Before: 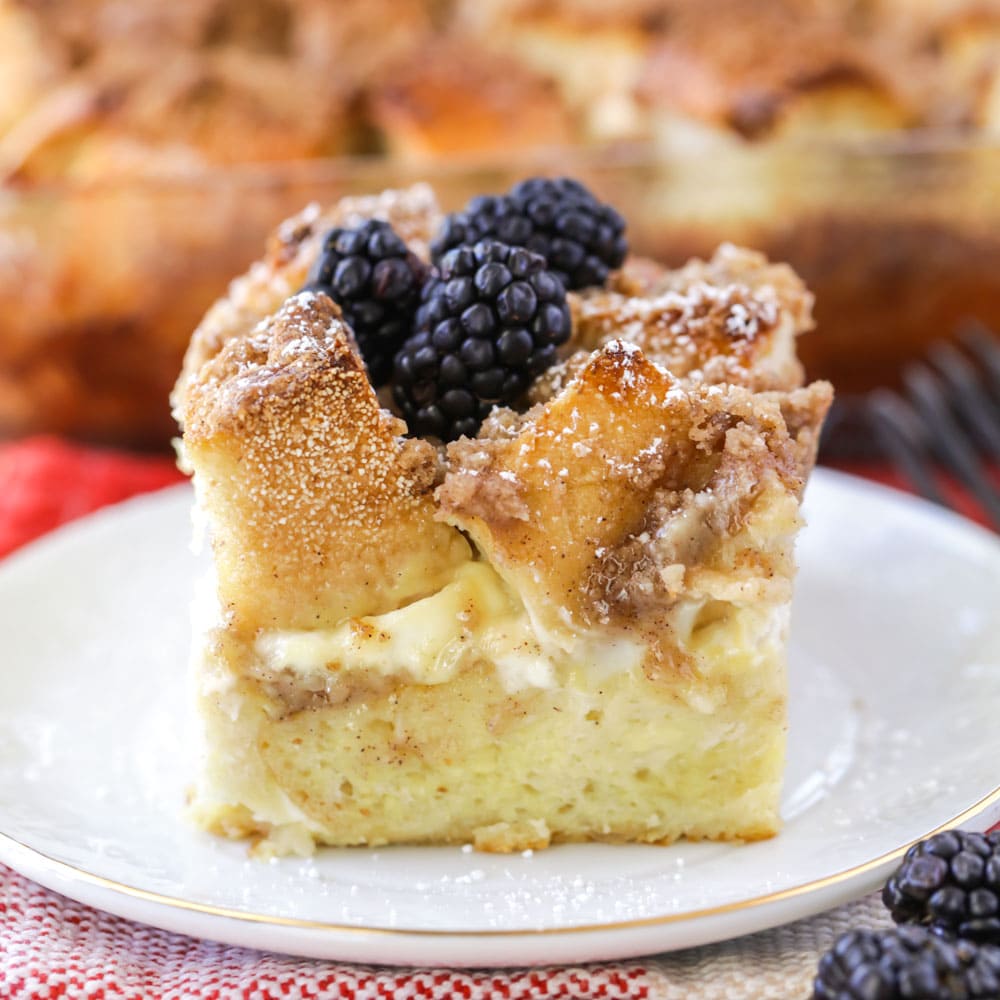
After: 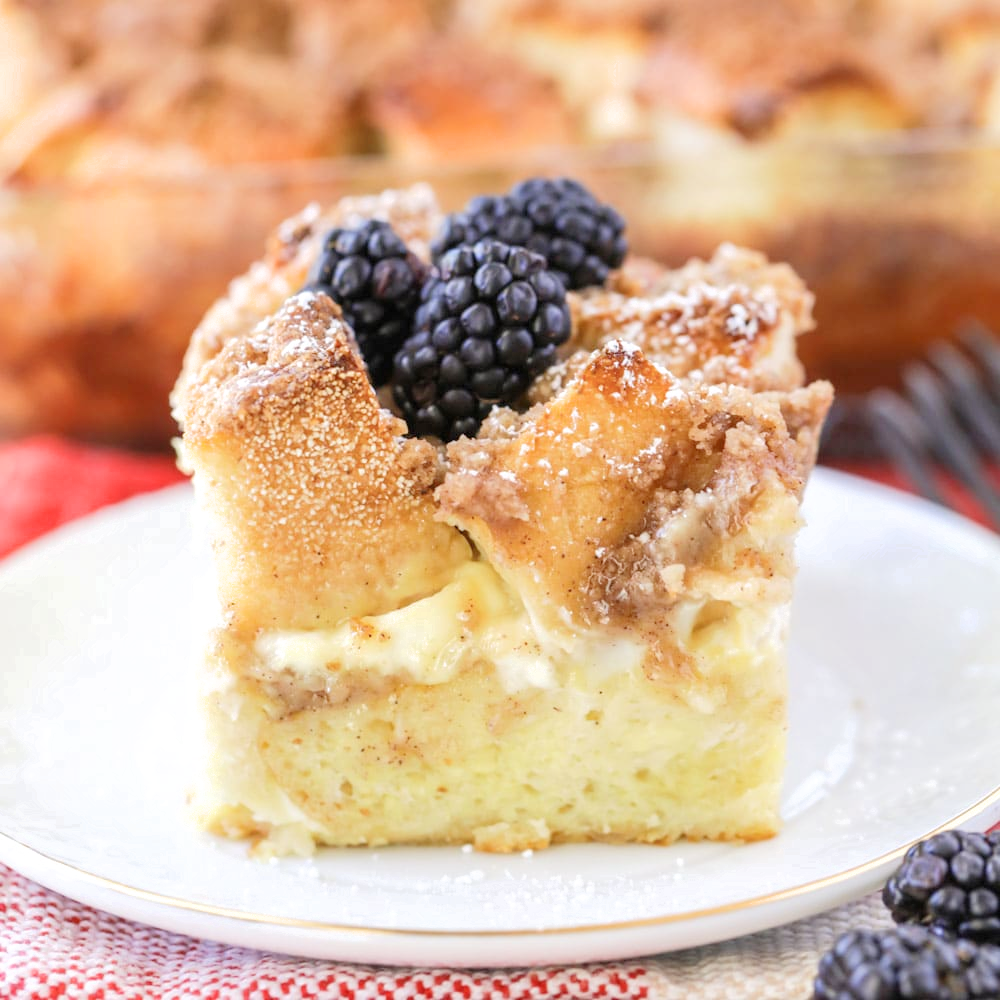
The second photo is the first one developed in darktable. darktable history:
filmic rgb: middle gray luminance 18.35%, black relative exposure -10.48 EV, white relative exposure 3.42 EV, threshold 5.94 EV, target black luminance 0%, hardness 6.07, latitude 98.11%, contrast 0.847, shadows ↔ highlights balance 0.397%, enable highlight reconstruction true
exposure: black level correction 0, exposure 1.001 EV, compensate highlight preservation false
